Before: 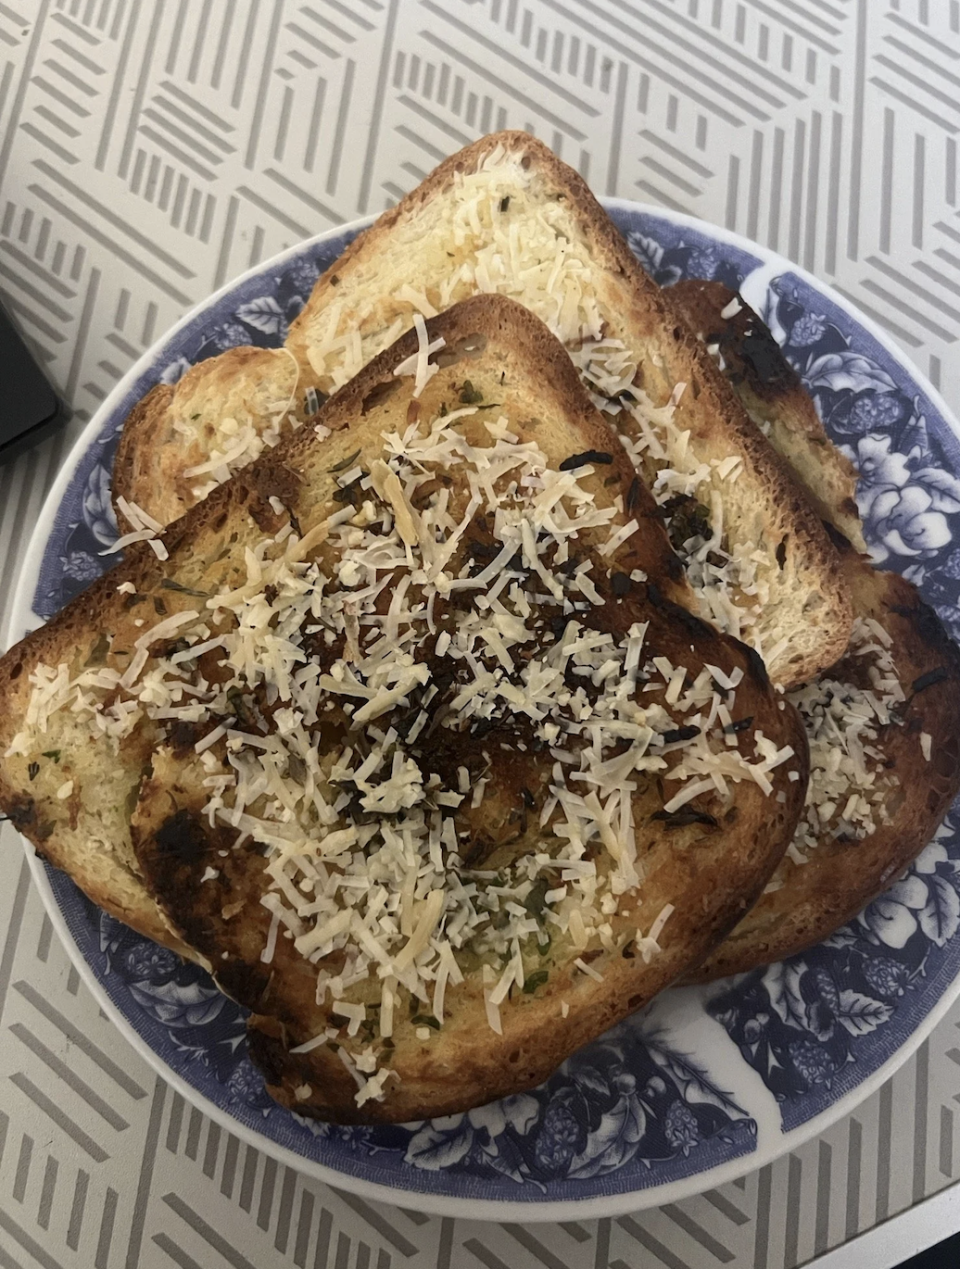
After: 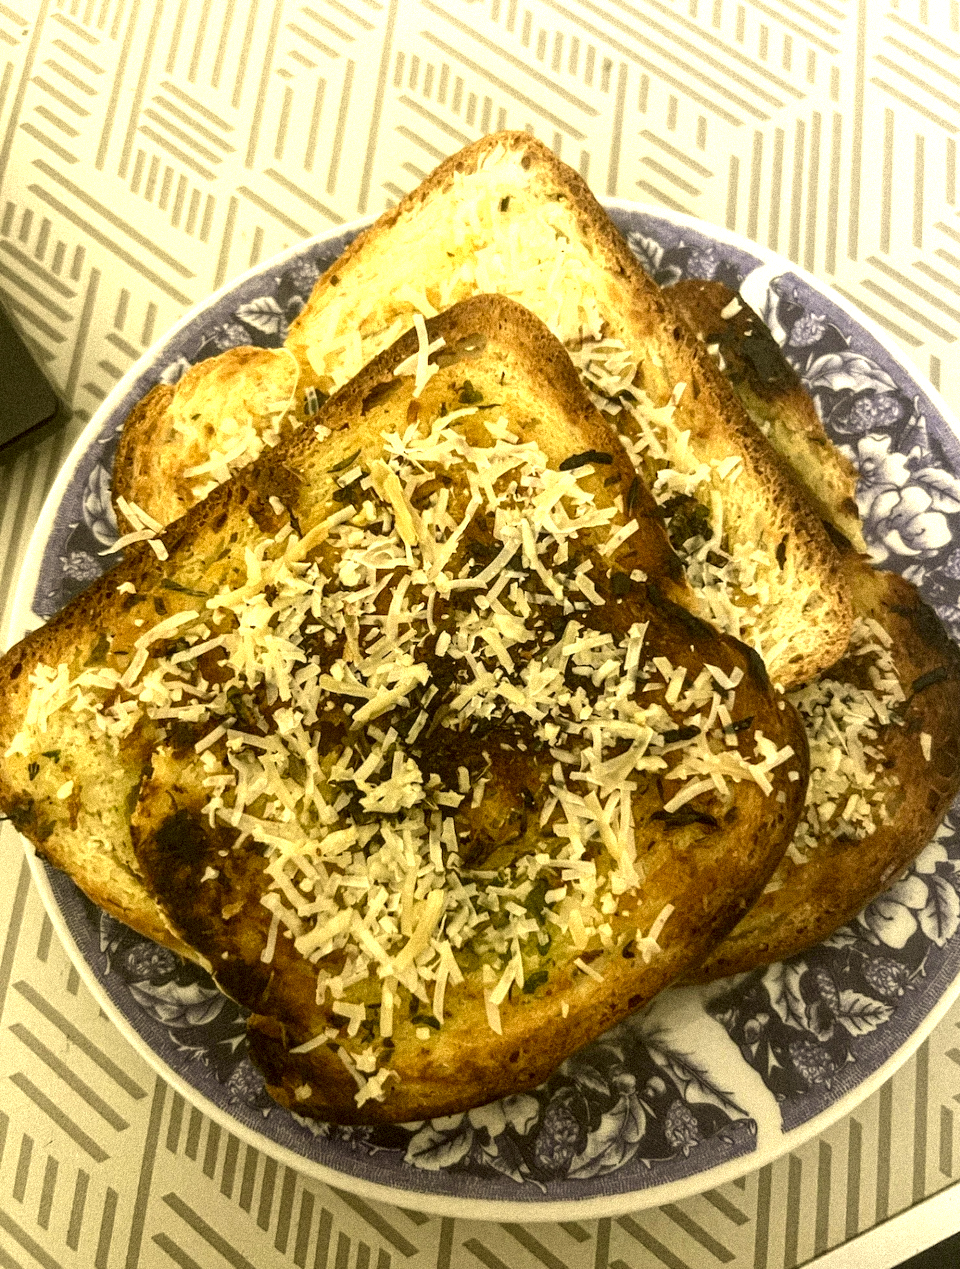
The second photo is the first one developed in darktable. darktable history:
local contrast: on, module defaults
color correction: highlights a* 0.162, highlights b* 29.53, shadows a* -0.162, shadows b* 21.09
grain: coarseness 9.38 ISO, strength 34.99%, mid-tones bias 0%
levels: levels [0, 0.374, 0.749]
